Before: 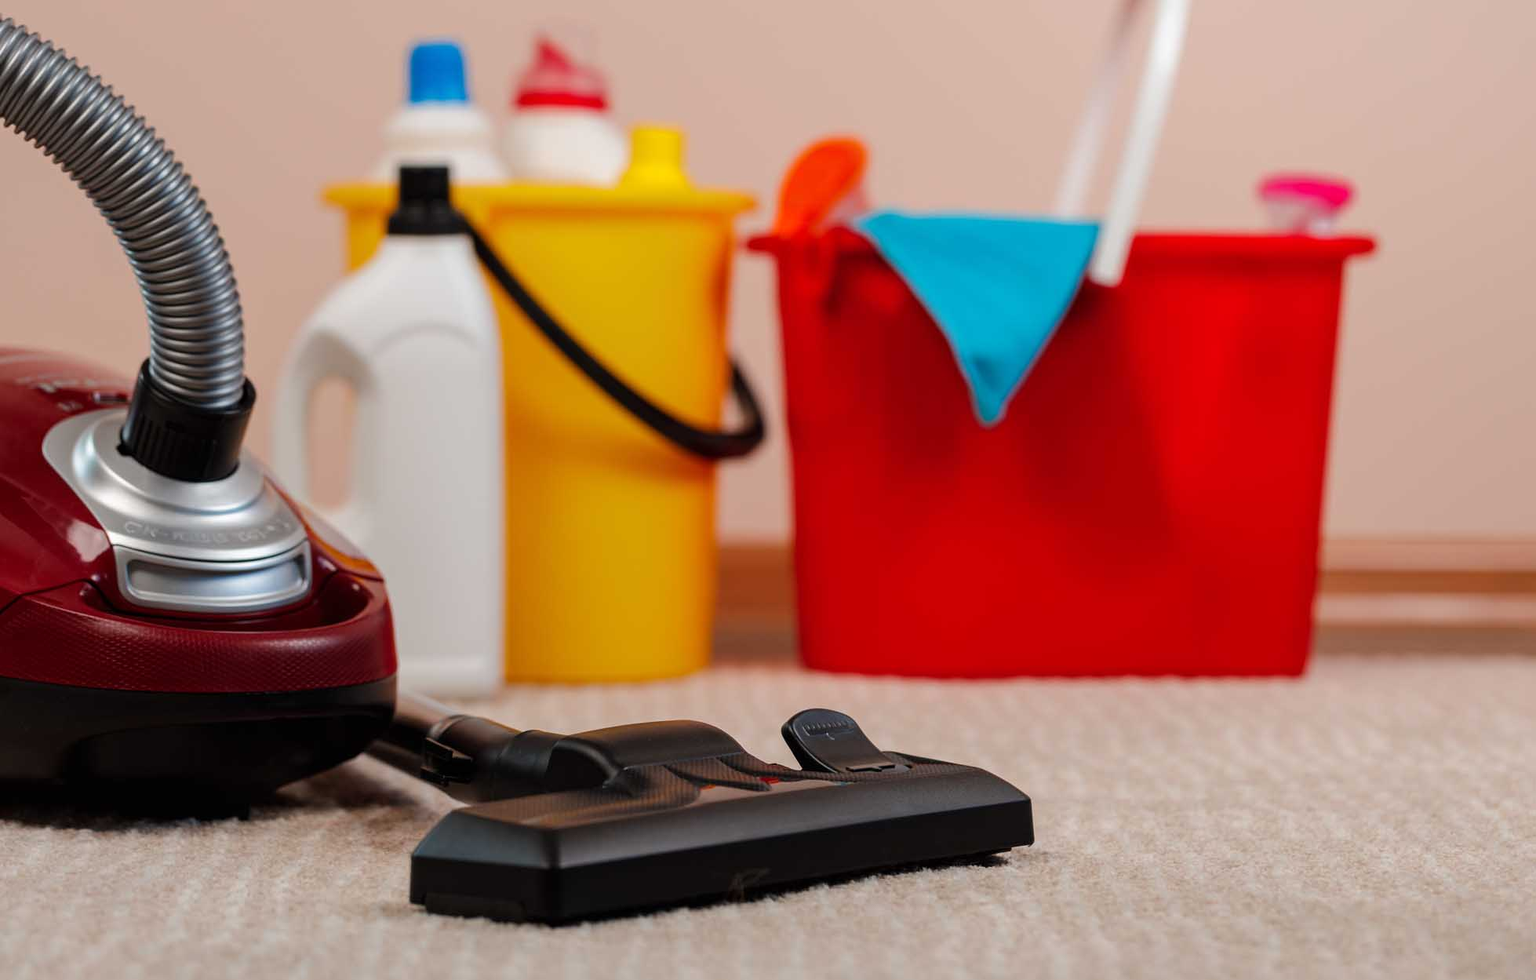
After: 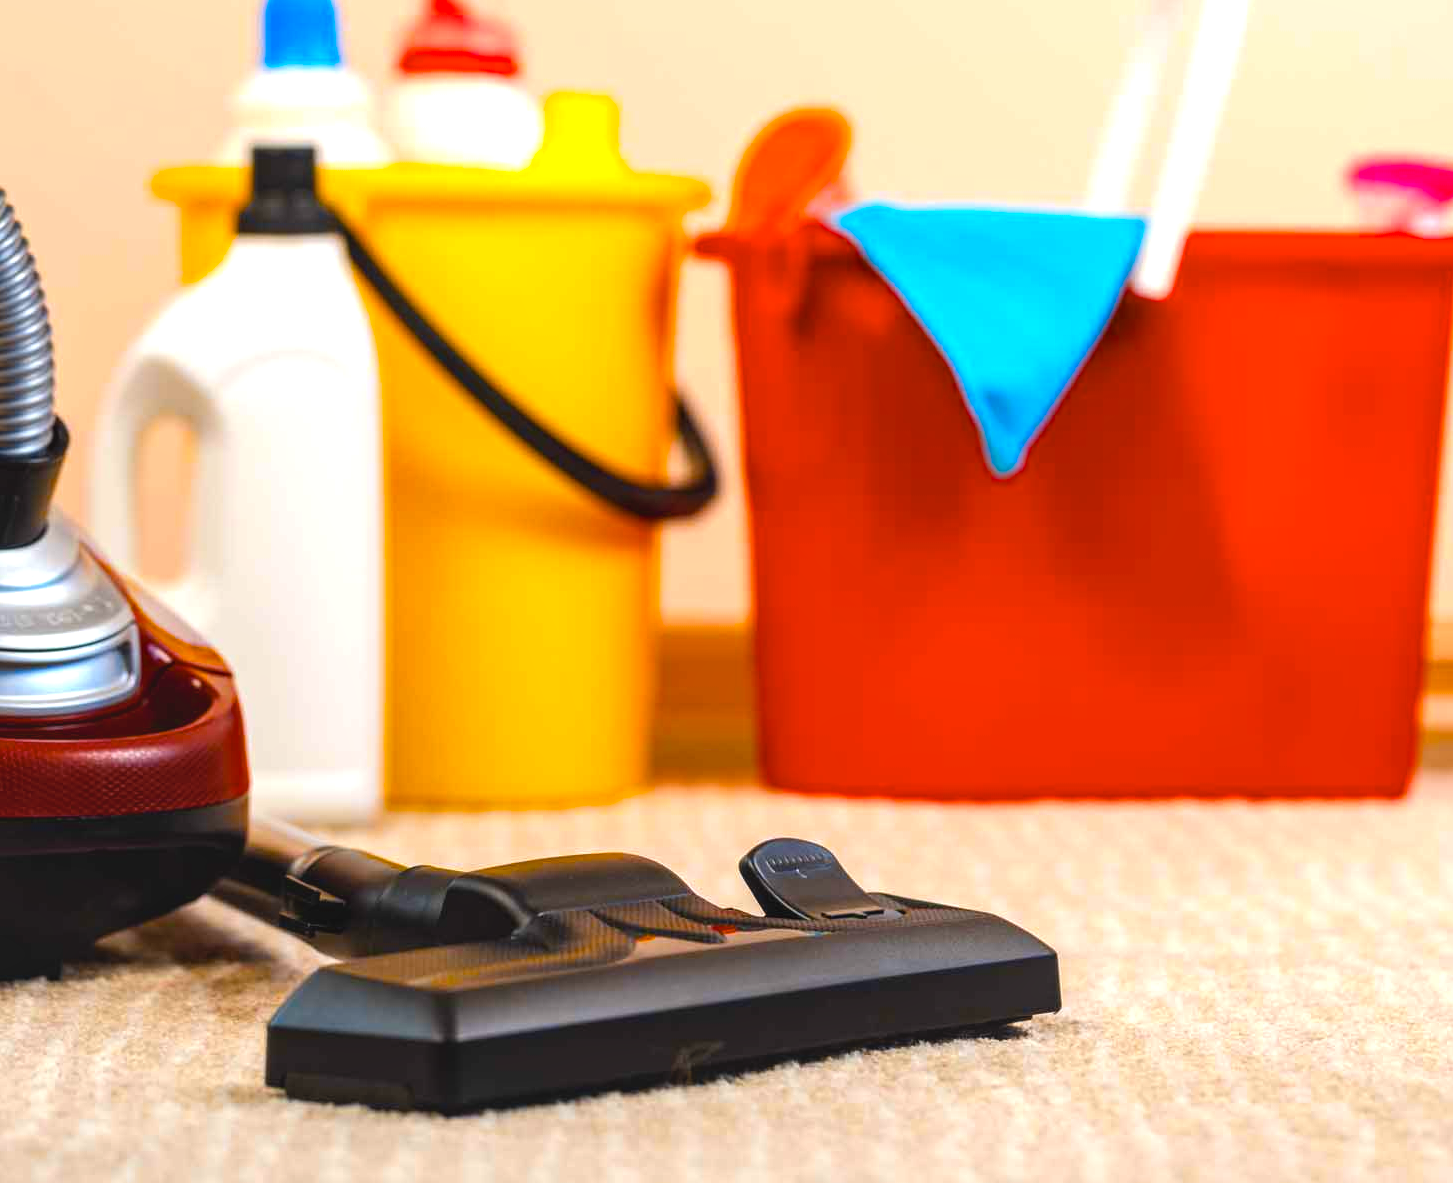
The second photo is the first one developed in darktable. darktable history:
crop and rotate: left 13.15%, top 5.251%, right 12.609%
color contrast: green-magenta contrast 0.85, blue-yellow contrast 1.25, unbound 0
local contrast: detail 110%
color balance rgb: perceptual saturation grading › global saturation 36%, perceptual brilliance grading › global brilliance 10%, global vibrance 20%
exposure: black level correction 0, exposure 0.6 EV, compensate highlight preservation false
